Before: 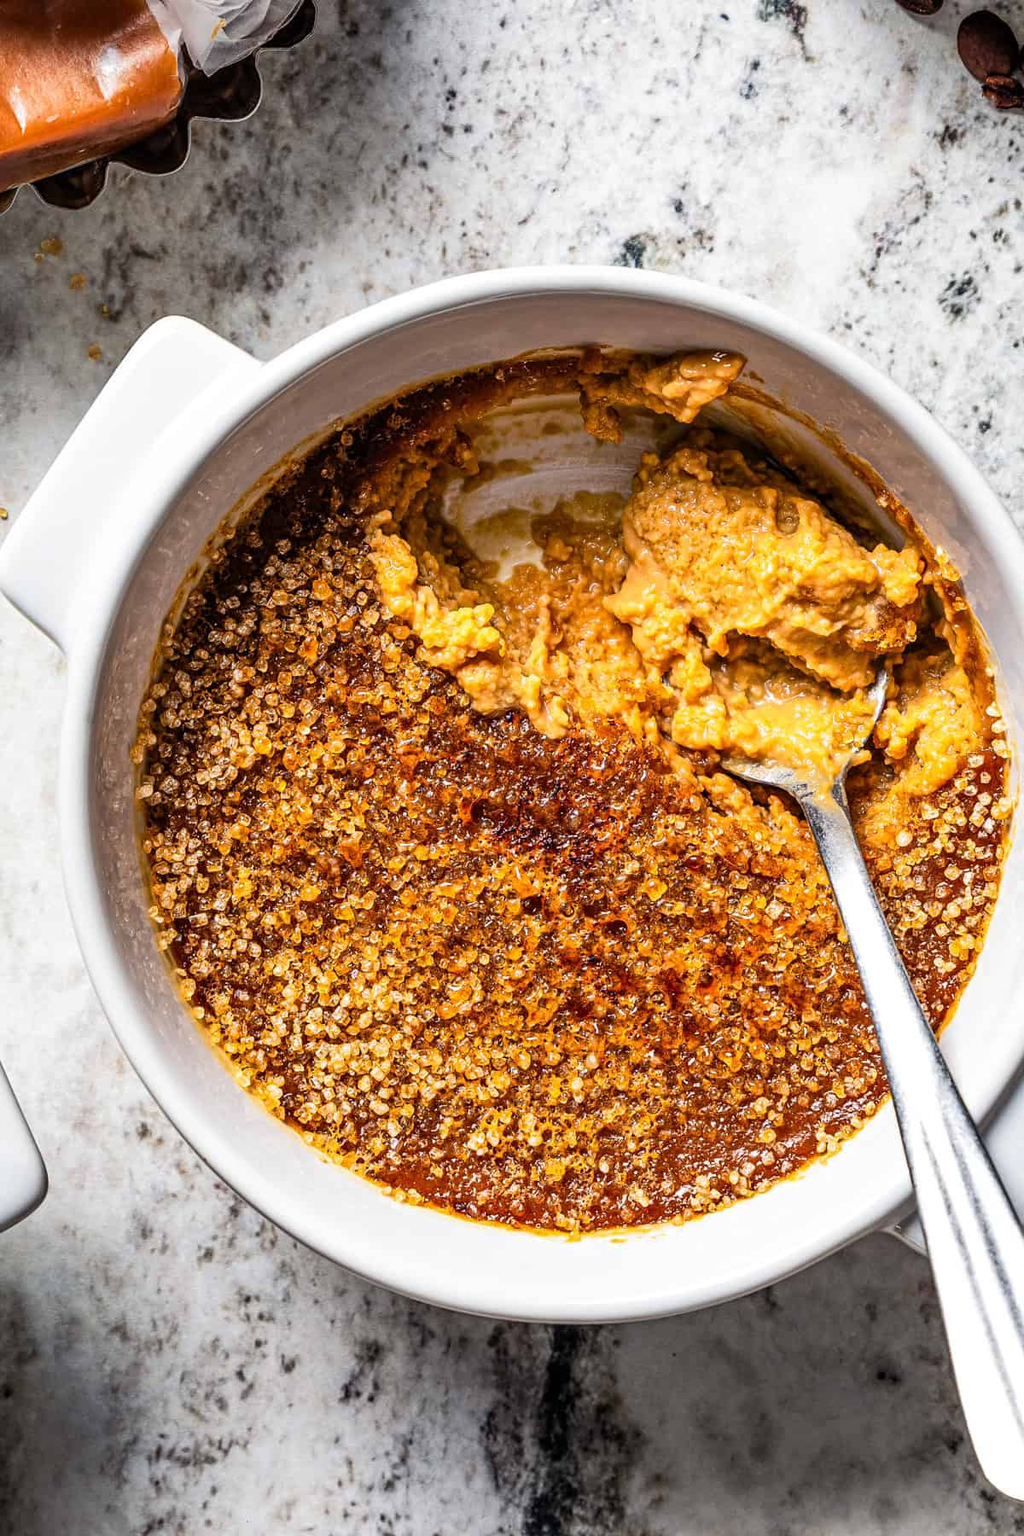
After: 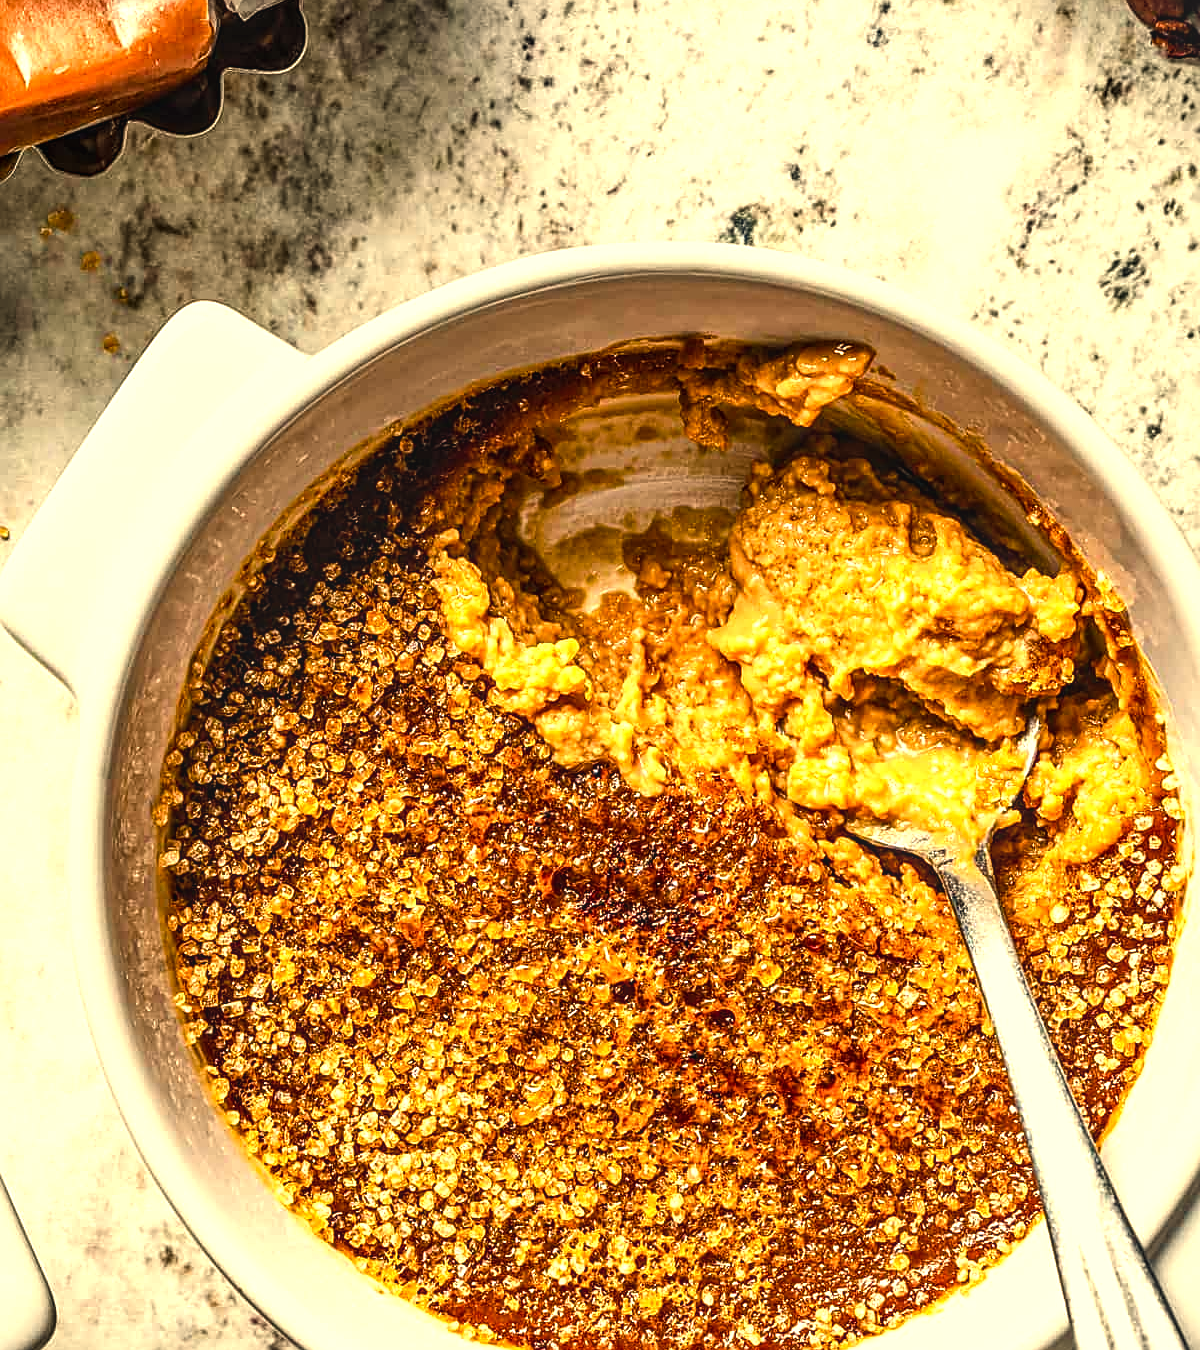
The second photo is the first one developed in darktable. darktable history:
local contrast: on, module defaults
sharpen: on, module defaults
crop: top 3.857%, bottom 21.132%
color balance rgb: shadows lift › chroma 1%, shadows lift › hue 217.2°, power › hue 310.8°, highlights gain › chroma 1%, highlights gain › hue 54°, global offset › luminance 0.5%, global offset › hue 171.6°, perceptual saturation grading › global saturation 14.09%, perceptual saturation grading › highlights -25%, perceptual saturation grading › shadows 30%, perceptual brilliance grading › highlights 13.42%, perceptual brilliance grading › mid-tones 8.05%, perceptual brilliance grading › shadows -17.45%, global vibrance 25%
white balance: red 1.08, blue 0.791
